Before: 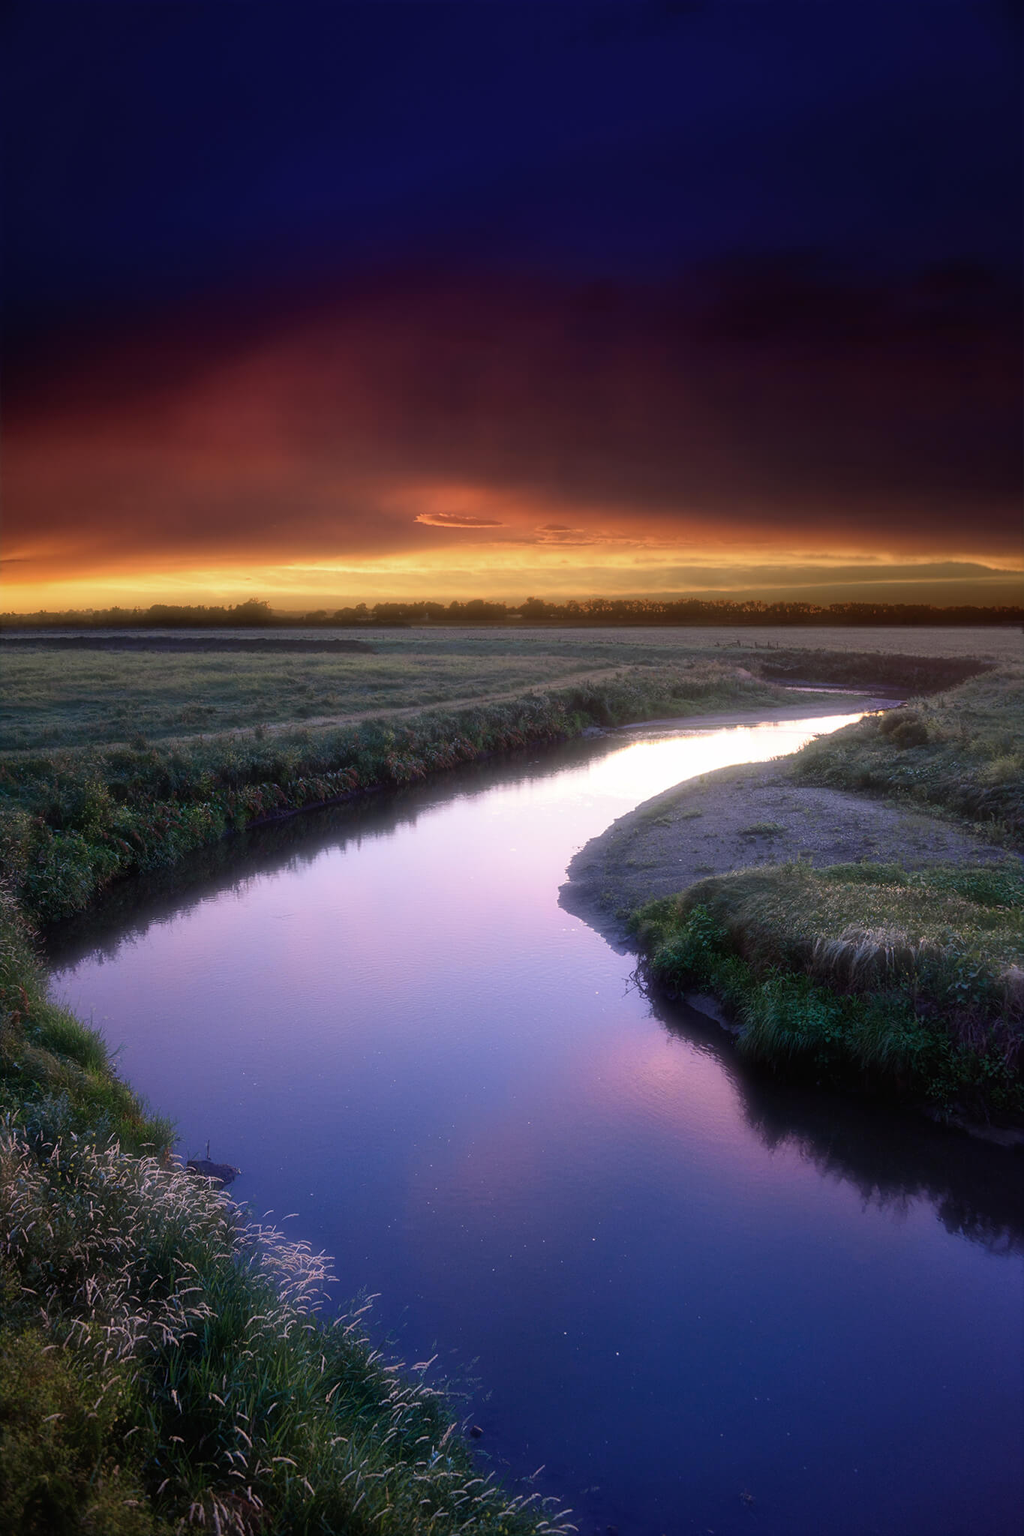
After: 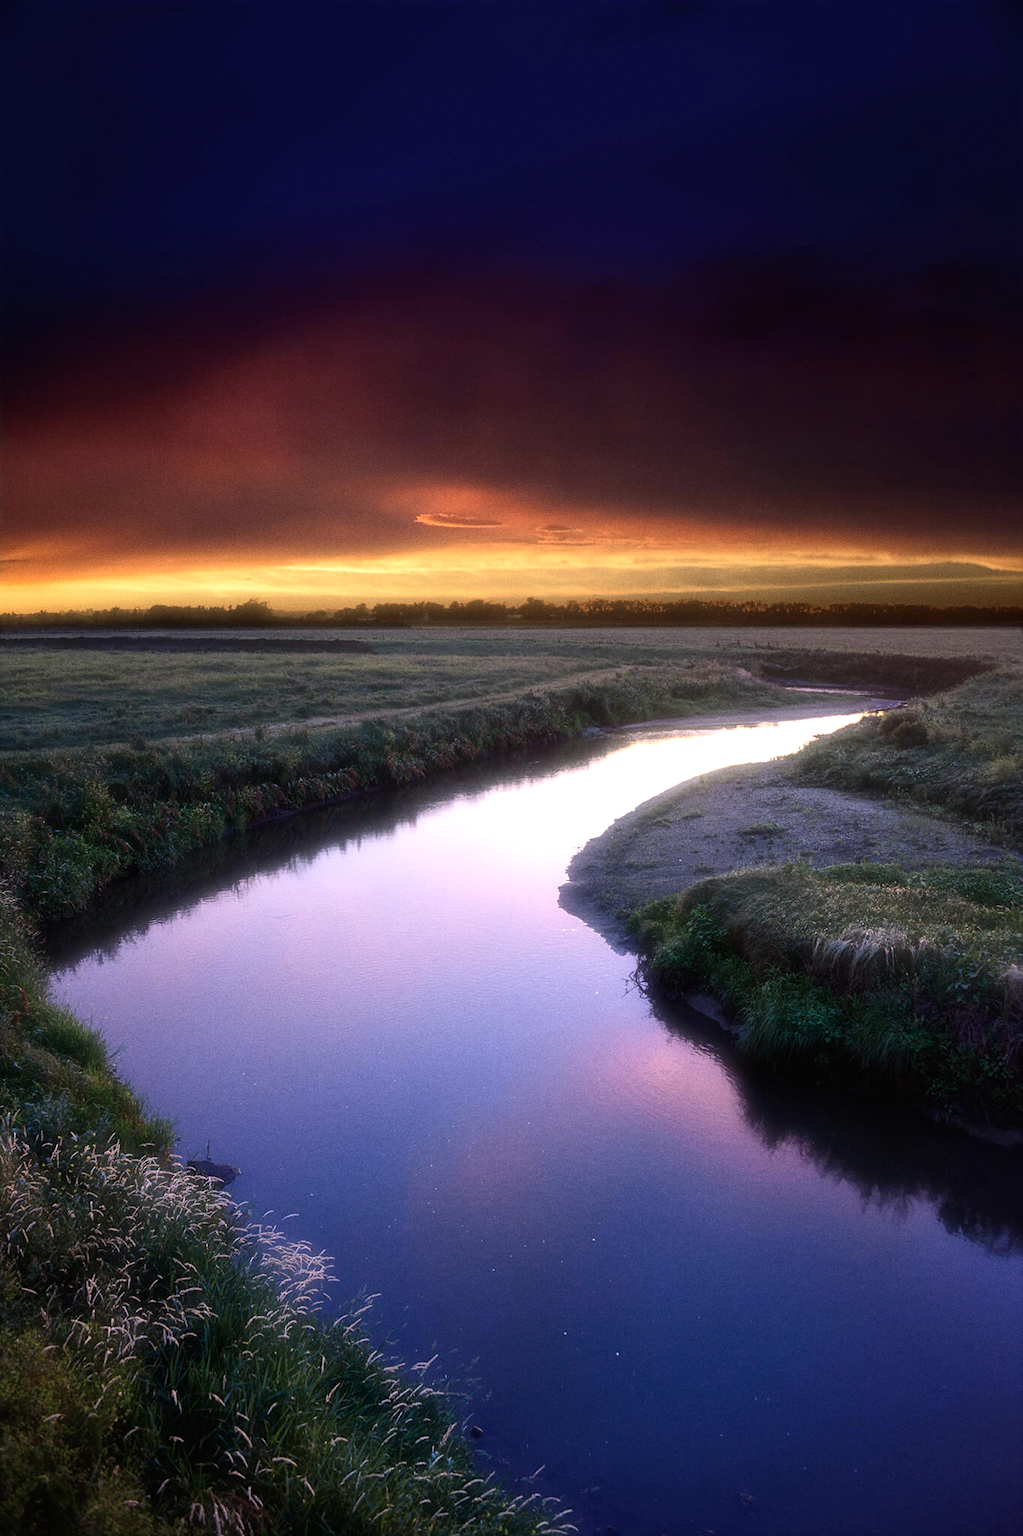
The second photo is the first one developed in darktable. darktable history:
grain: on, module defaults
tone equalizer: -8 EV -0.417 EV, -7 EV -0.389 EV, -6 EV -0.333 EV, -5 EV -0.222 EV, -3 EV 0.222 EV, -2 EV 0.333 EV, -1 EV 0.389 EV, +0 EV 0.417 EV, edges refinement/feathering 500, mask exposure compensation -1.57 EV, preserve details no
